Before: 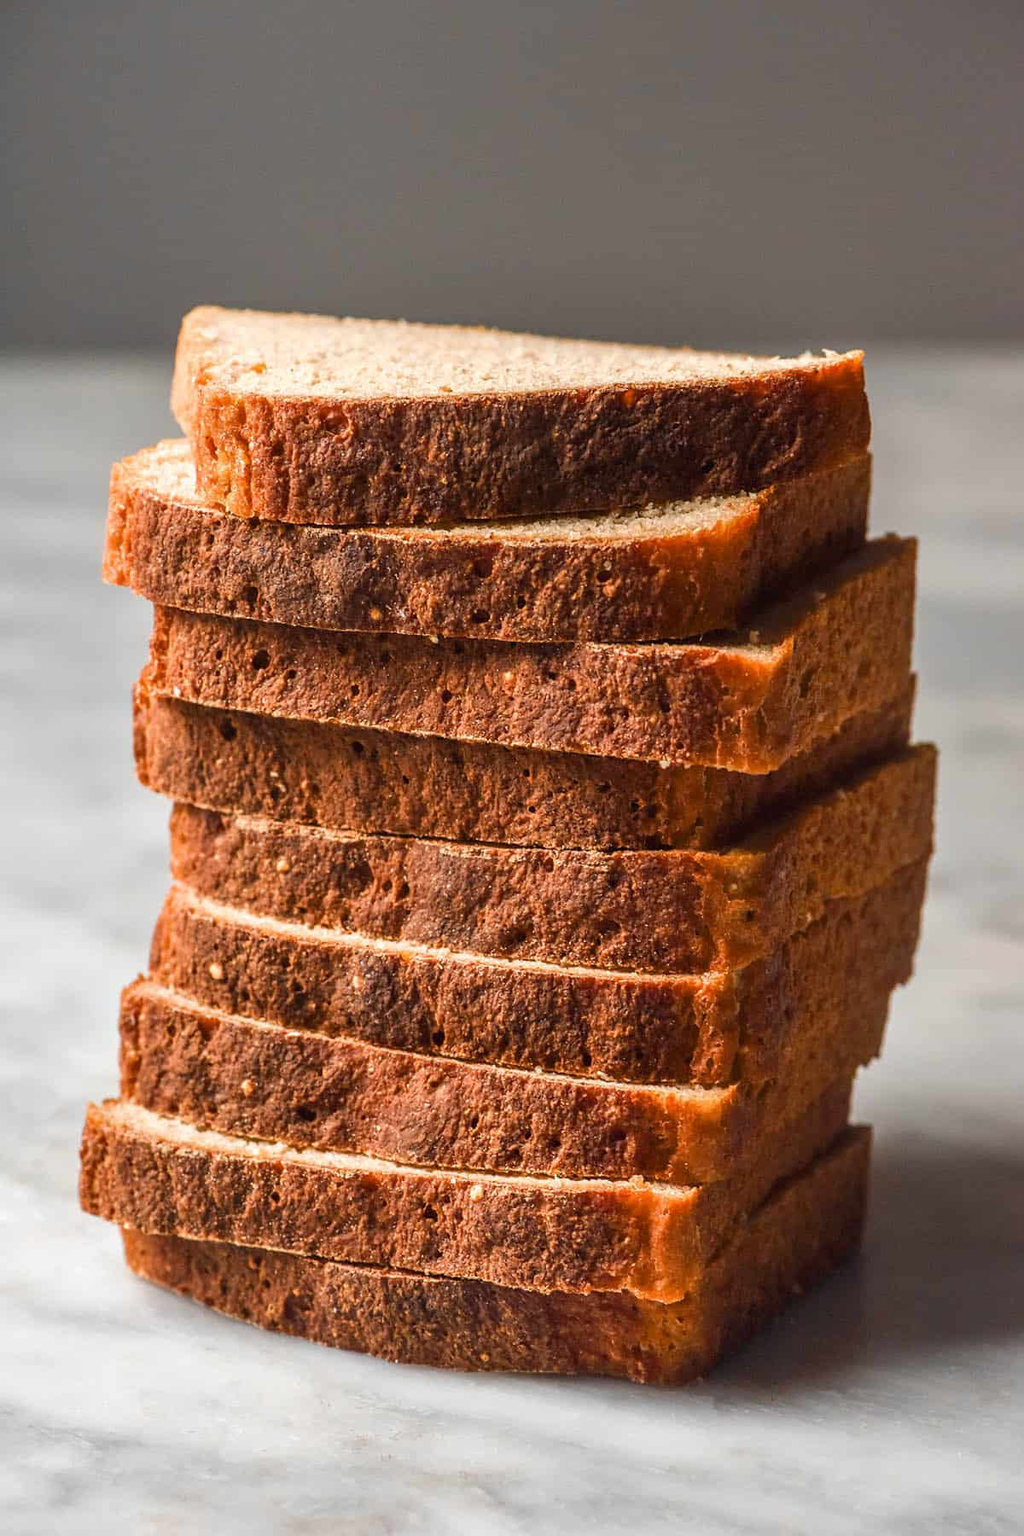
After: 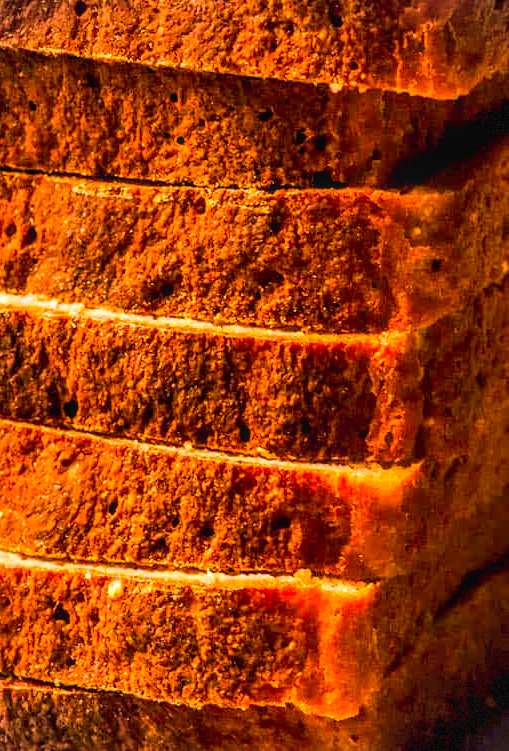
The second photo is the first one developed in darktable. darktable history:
crop: left 36.94%, top 44.927%, right 20.576%, bottom 13.349%
exposure: compensate highlight preservation false
contrast brightness saturation: contrast -0.194, saturation 0.188
local contrast: detail 130%
vignetting: fall-off start 99.58%, fall-off radius 72.2%, width/height ratio 1.175, dithering 8-bit output
color balance rgb: global offset › luminance -0.985%, linear chroma grading › shadows 10.231%, linear chroma grading › highlights 11.124%, linear chroma grading › global chroma 15.004%, linear chroma grading › mid-tones 14.823%, perceptual saturation grading › global saturation 25.219%, perceptual brilliance grading › global brilliance 12.474%, global vibrance 20%
tone curve: curves: ch0 [(0, 0) (0.003, 0.012) (0.011, 0.014) (0.025, 0.02) (0.044, 0.034) (0.069, 0.047) (0.1, 0.063) (0.136, 0.086) (0.177, 0.131) (0.224, 0.183) (0.277, 0.243) (0.335, 0.317) (0.399, 0.403) (0.468, 0.488) (0.543, 0.573) (0.623, 0.649) (0.709, 0.718) (0.801, 0.795) (0.898, 0.872) (1, 1)]
contrast equalizer: octaves 7, y [[0.5 ×4, 0.483, 0.43], [0.5 ×6], [0.5 ×6], [0 ×6], [0 ×6]]
